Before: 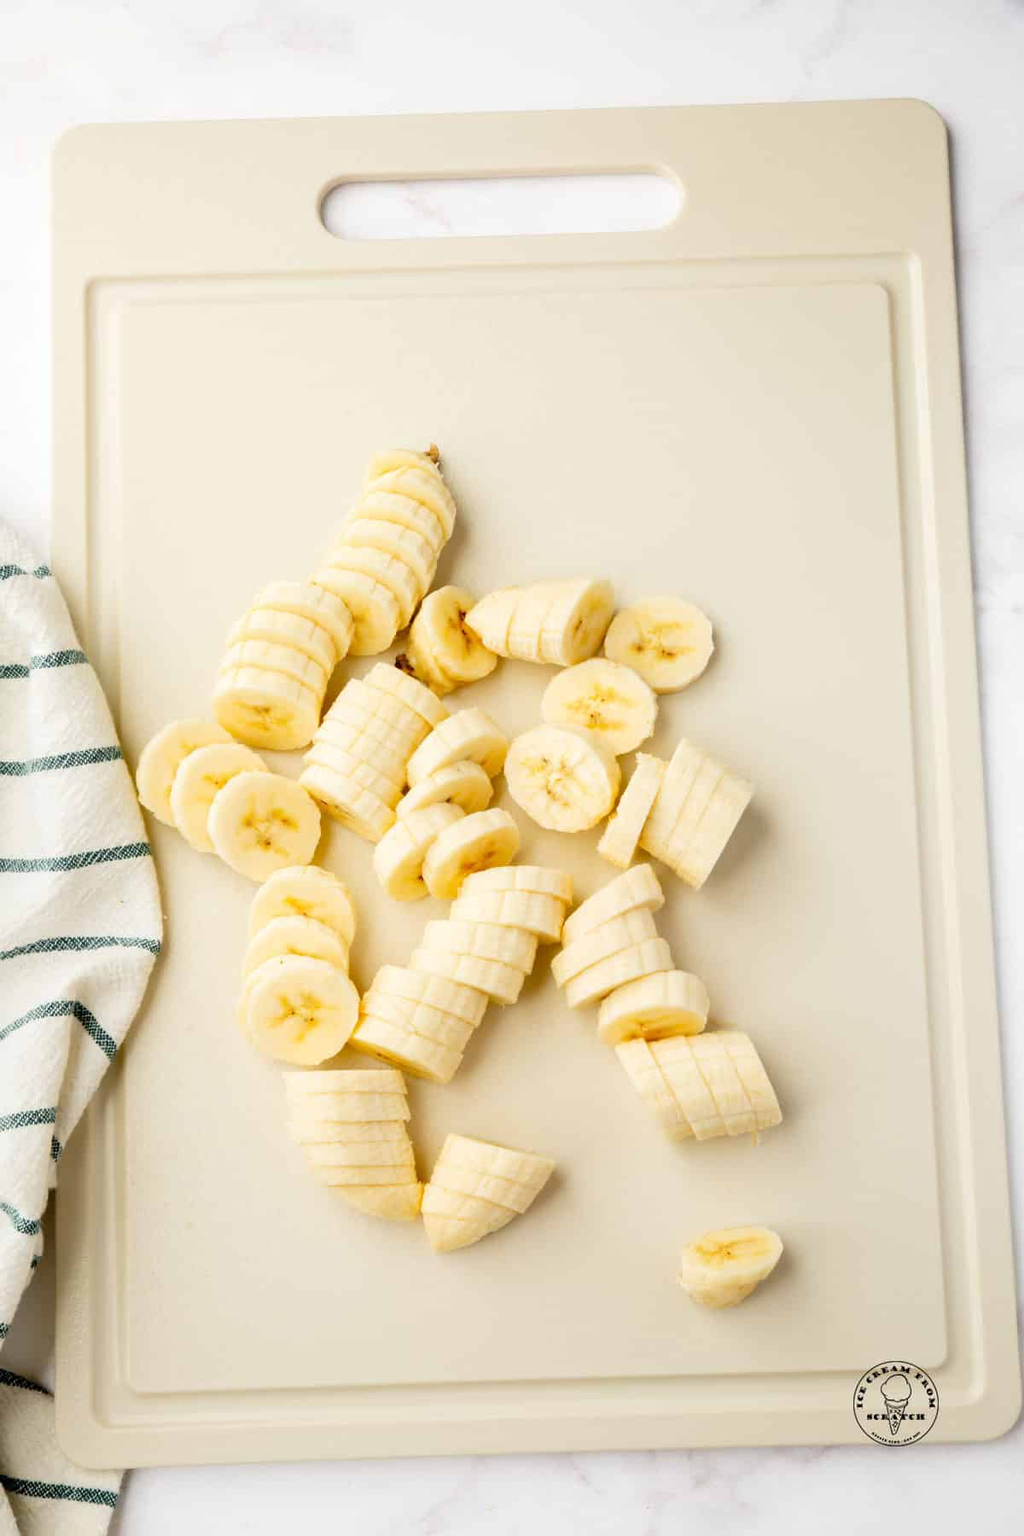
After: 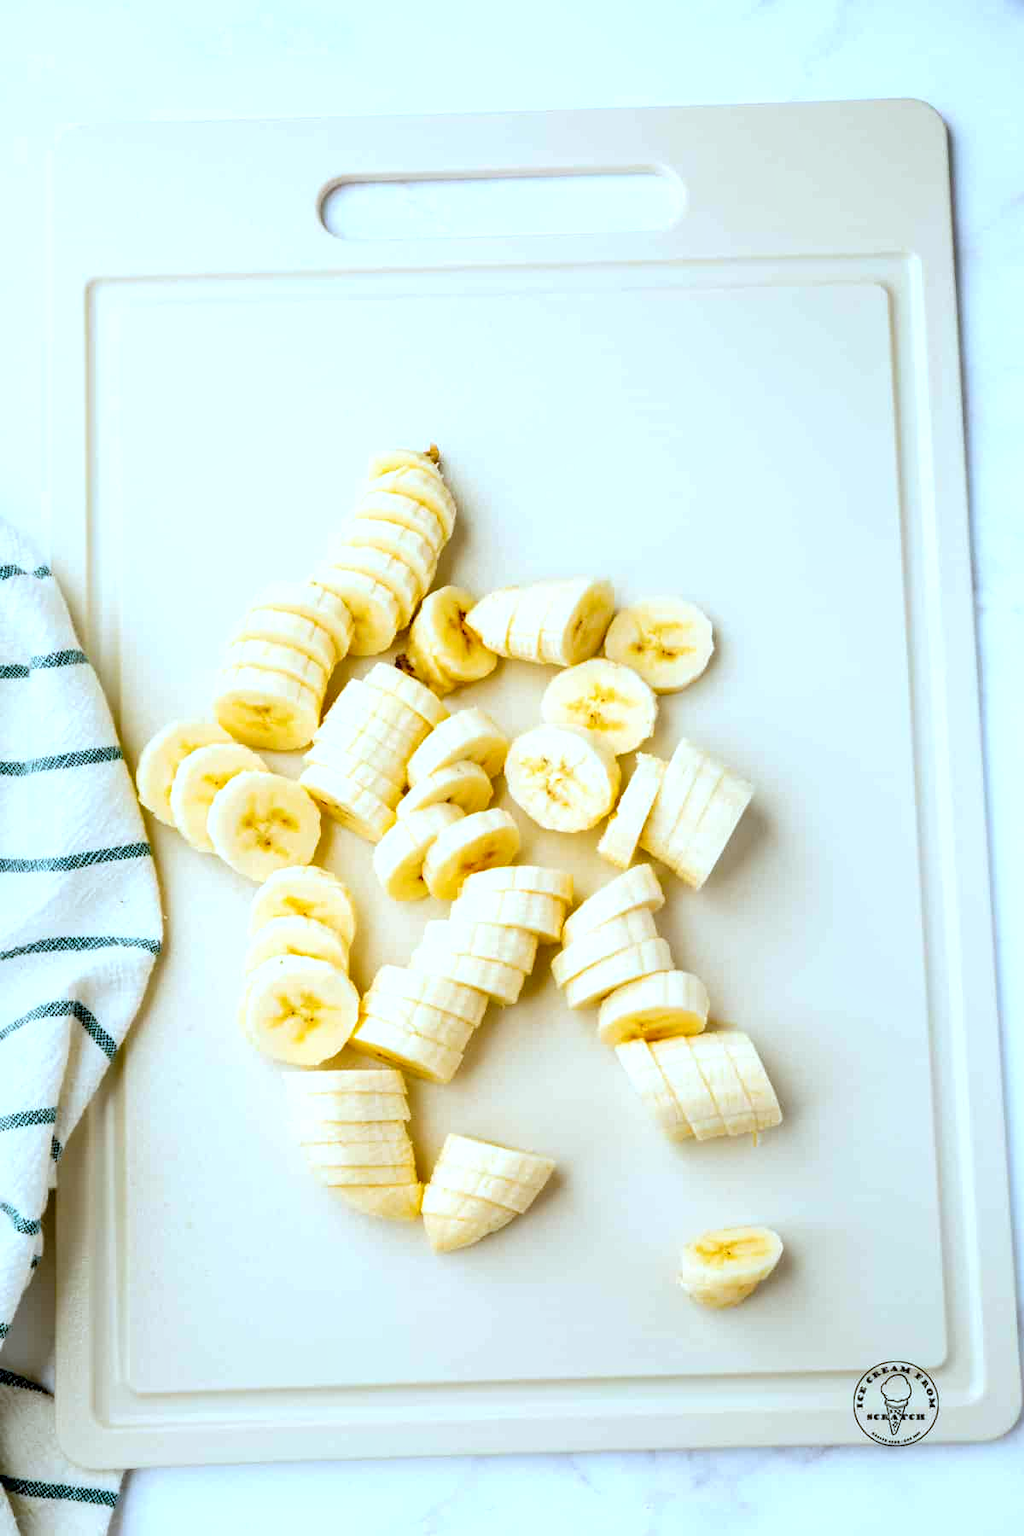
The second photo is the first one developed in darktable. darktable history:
local contrast: on, module defaults
color balance rgb: shadows lift › chroma 2.02%, shadows lift › hue 214.72°, highlights gain › luminance 17.447%, perceptual saturation grading › global saturation 30.794%, global vibrance 10.052%
color correction: highlights a* -8.82, highlights b* -23.72
